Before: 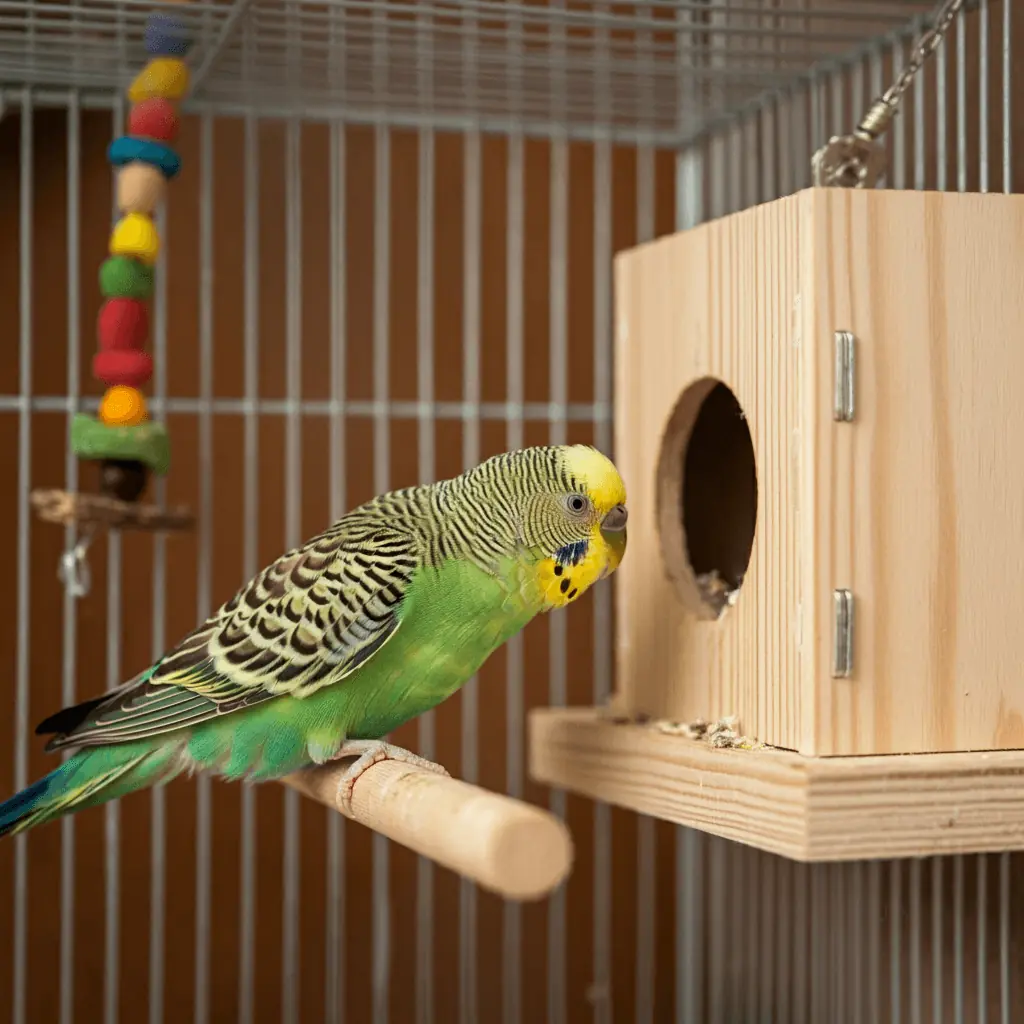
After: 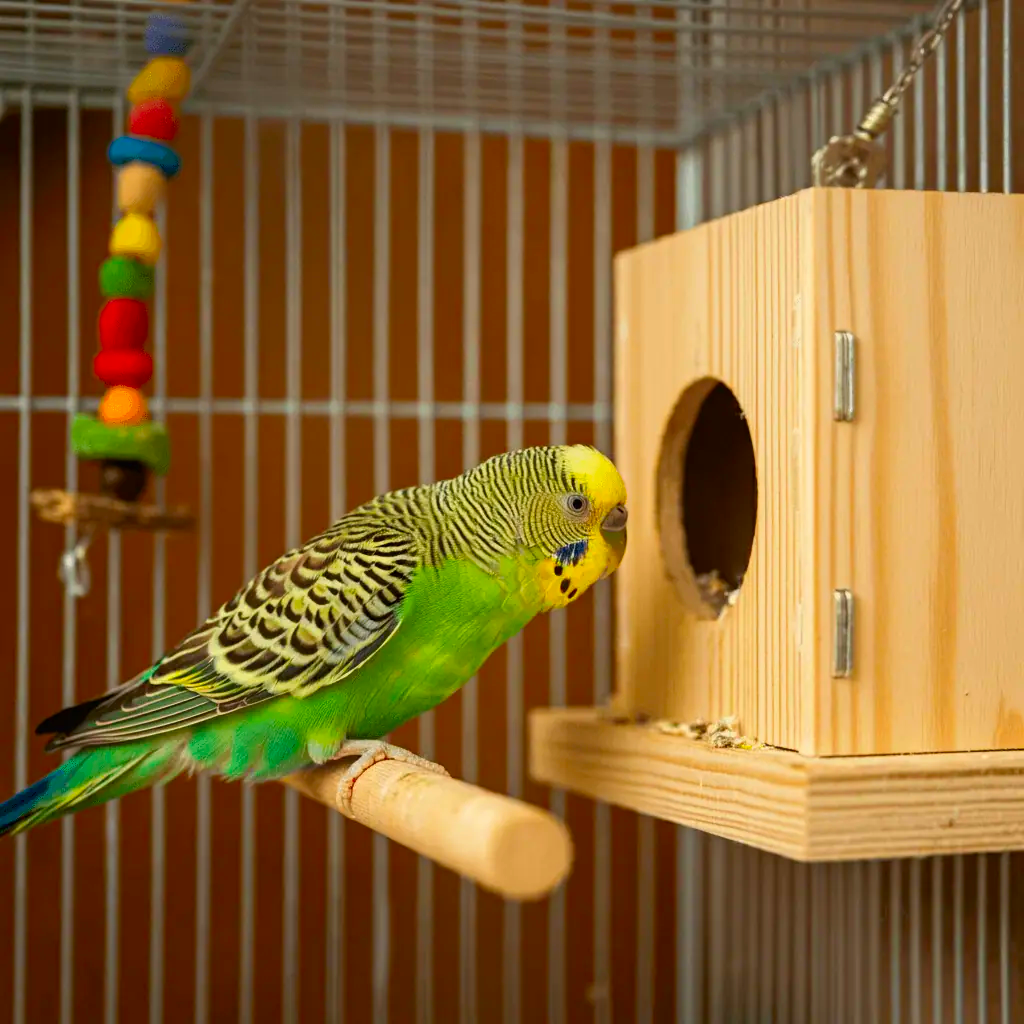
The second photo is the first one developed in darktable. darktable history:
color contrast: green-magenta contrast 1.55, blue-yellow contrast 1.83
color zones: curves: ch0 [(0, 0.5) (0.143, 0.5) (0.286, 0.5) (0.429, 0.5) (0.571, 0.5) (0.714, 0.476) (0.857, 0.5) (1, 0.5)]; ch2 [(0, 0.5) (0.143, 0.5) (0.286, 0.5) (0.429, 0.5) (0.571, 0.5) (0.714, 0.487) (0.857, 0.5) (1, 0.5)]
